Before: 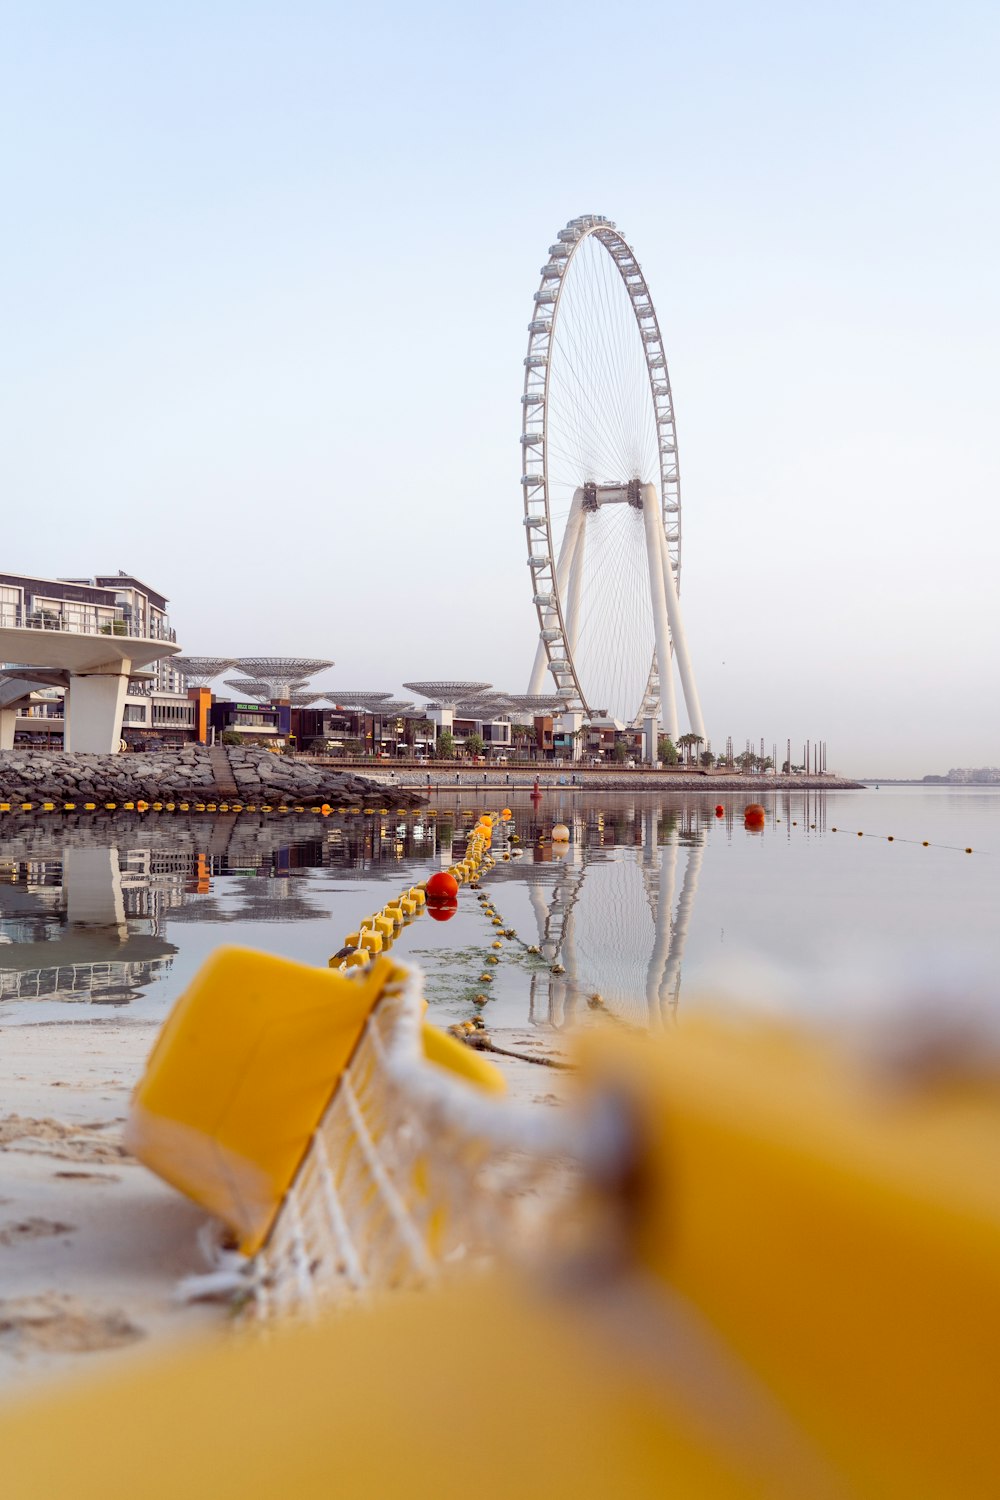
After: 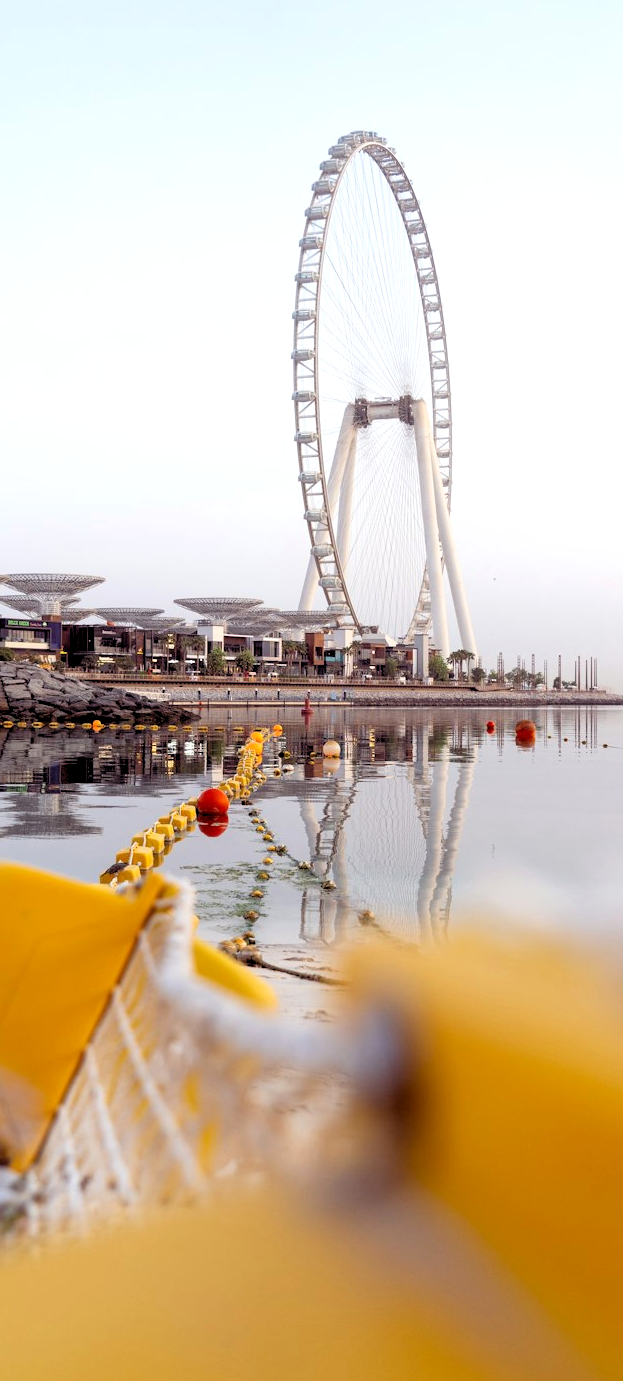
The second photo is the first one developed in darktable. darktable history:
crop and rotate: left 22.918%, top 5.629%, right 14.711%, bottom 2.247%
rgb levels: levels [[0.01, 0.419, 0.839], [0, 0.5, 1], [0, 0.5, 1]]
